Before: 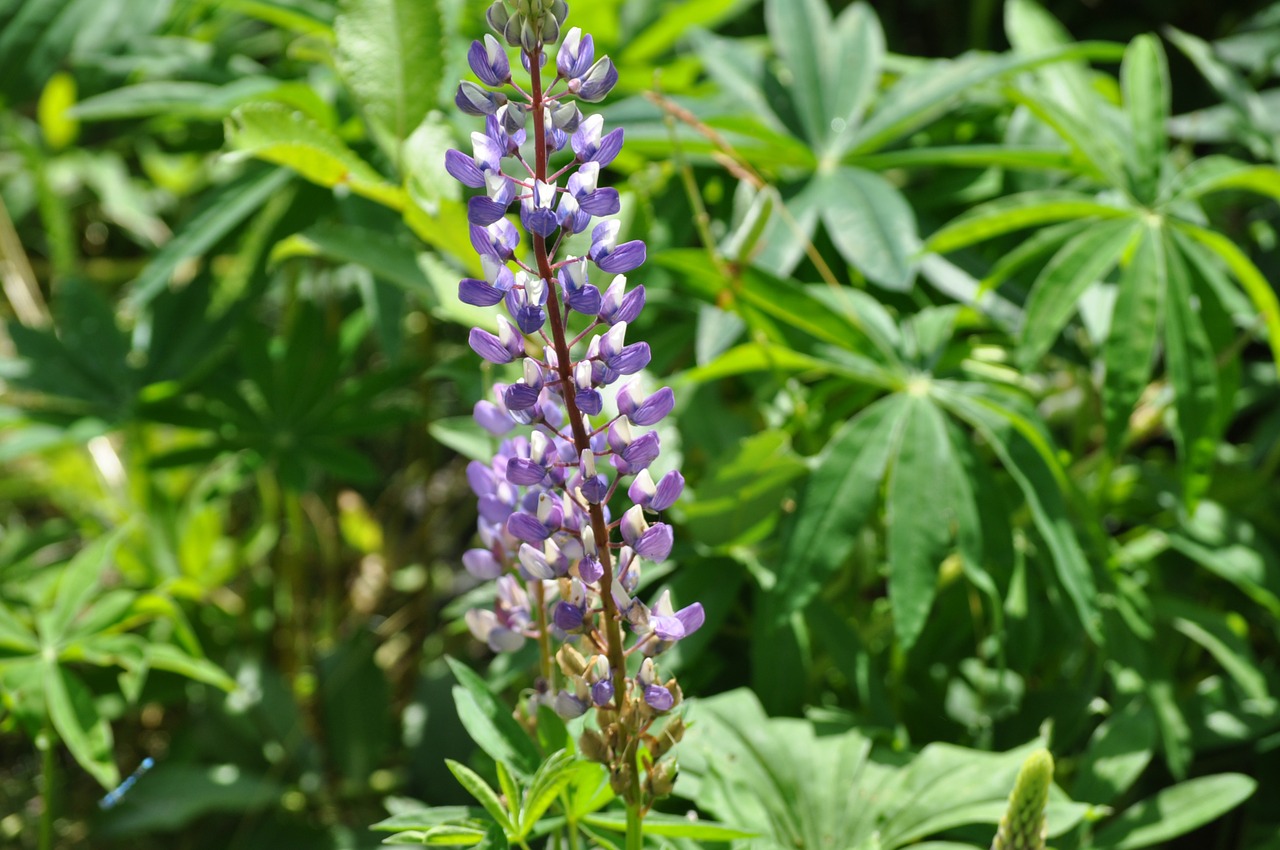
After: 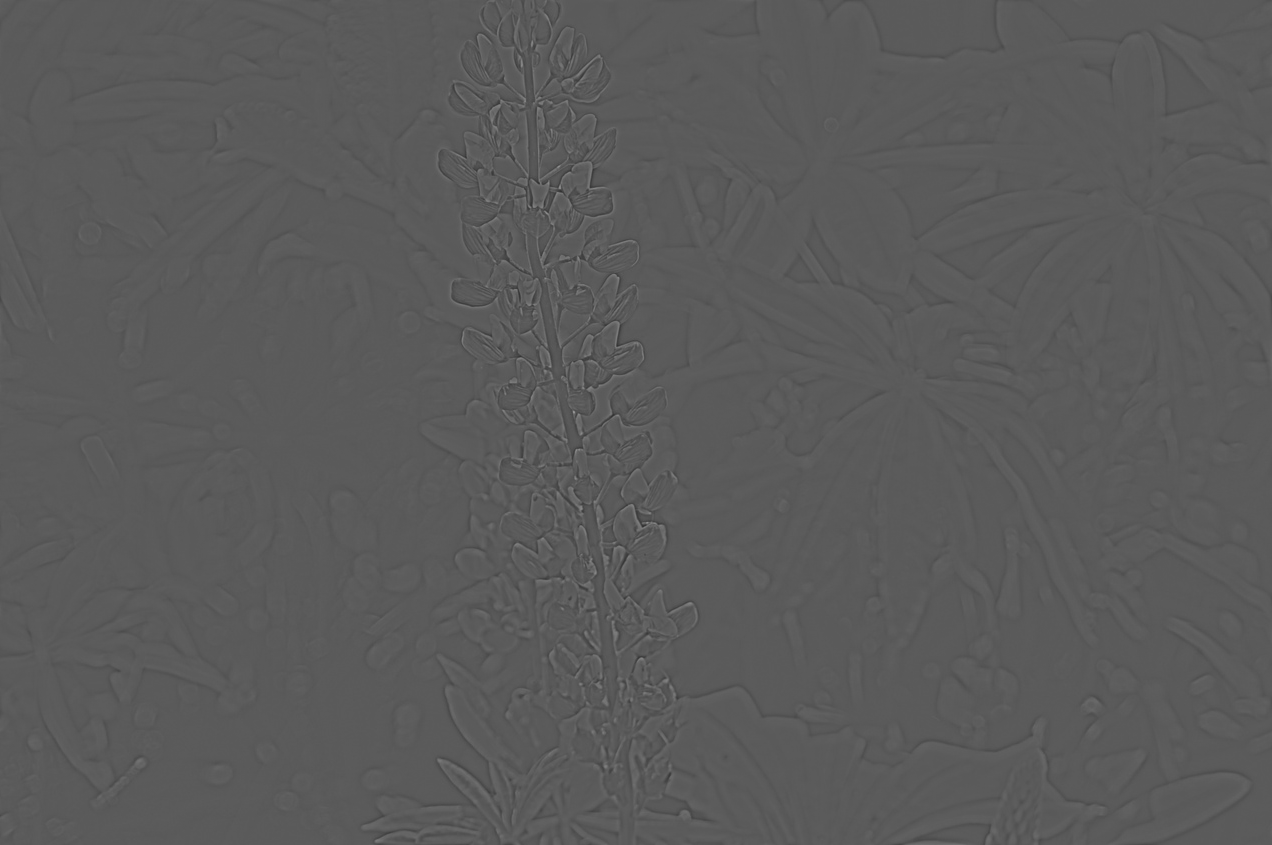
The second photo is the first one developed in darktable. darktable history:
color balance rgb: linear chroma grading › shadows 19.44%, linear chroma grading › highlights 3.42%, linear chroma grading › mid-tones 10.16%
contrast brightness saturation: contrast 0.22, brightness -0.19, saturation 0.24
crop and rotate: left 0.614%, top 0.179%, bottom 0.309%
highpass: sharpness 5.84%, contrast boost 8.44%
